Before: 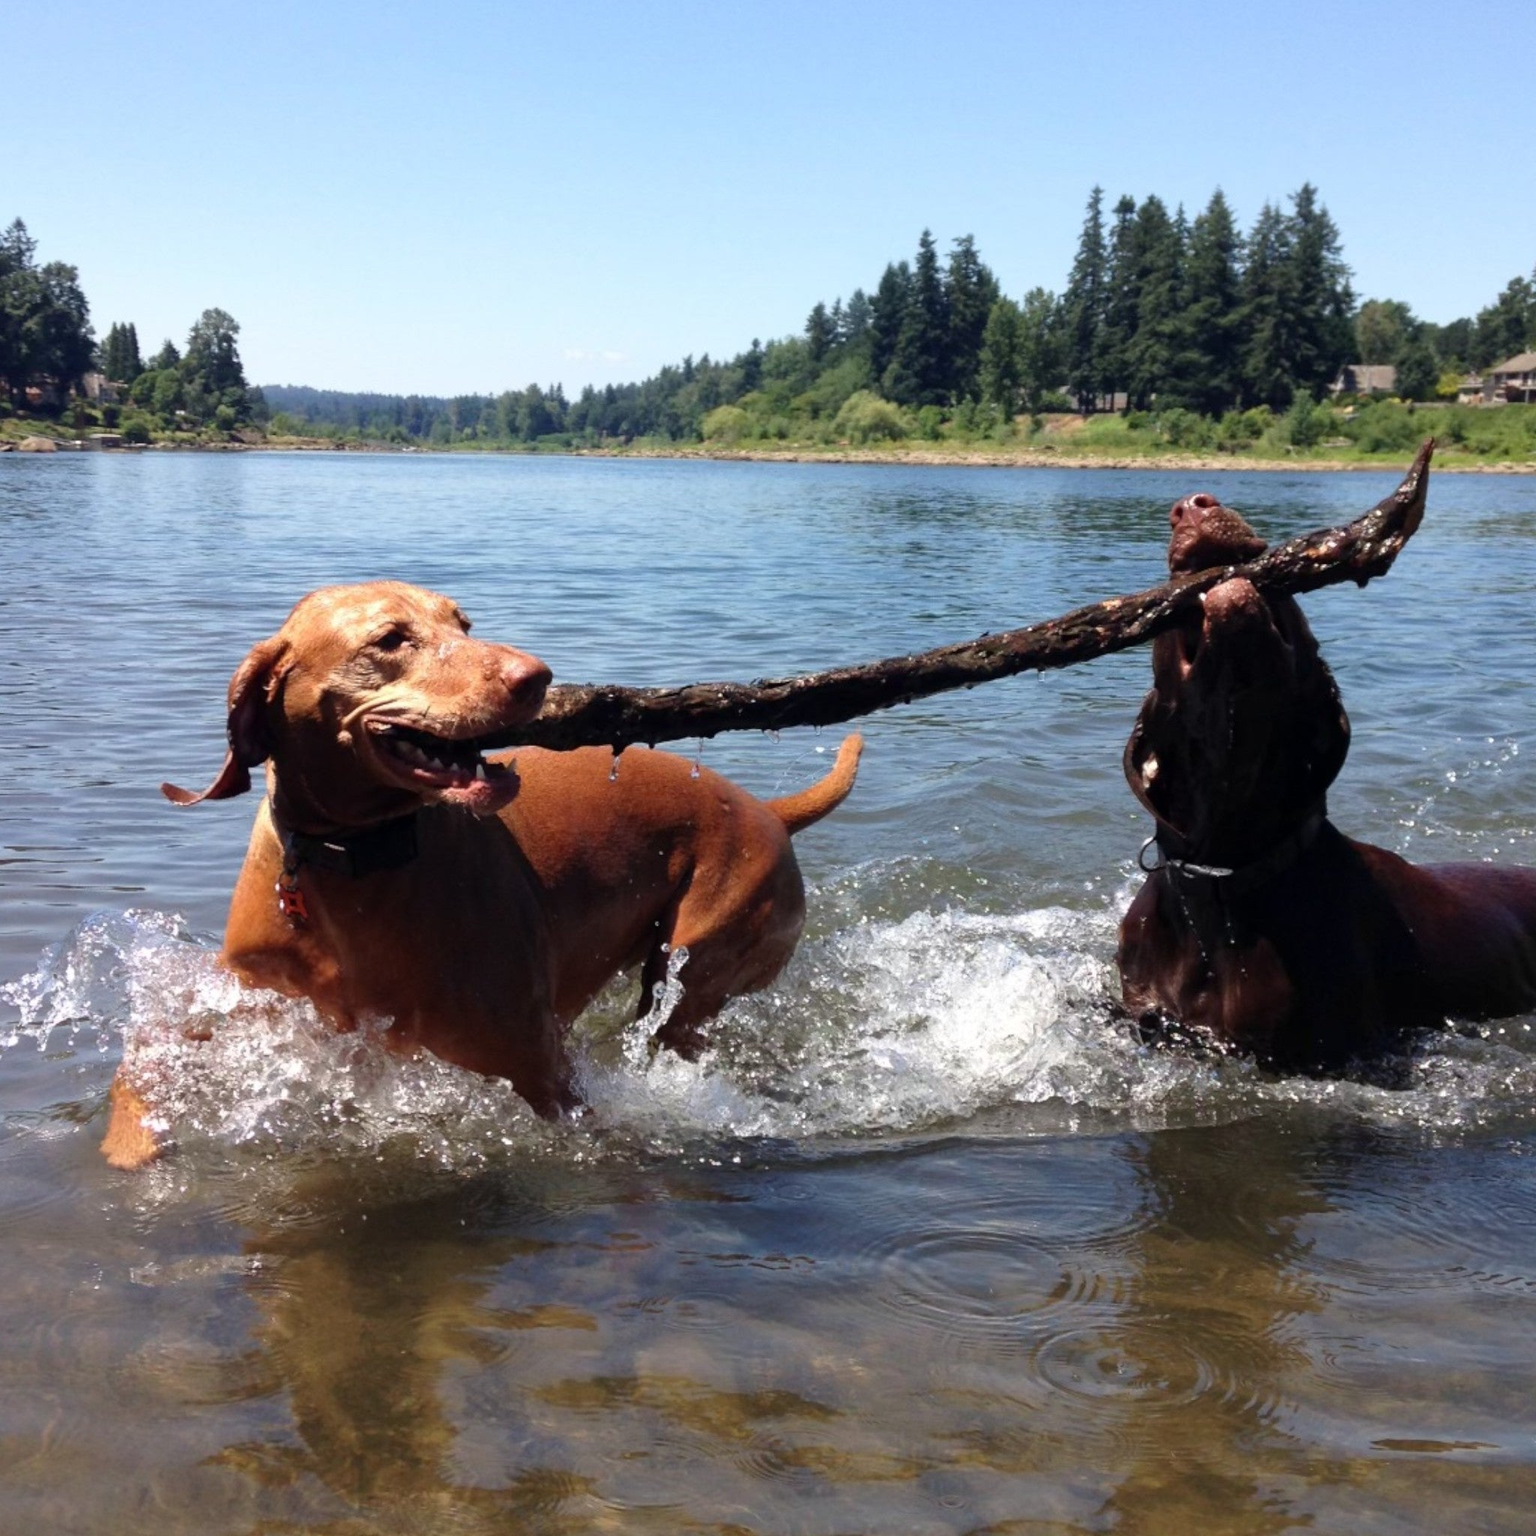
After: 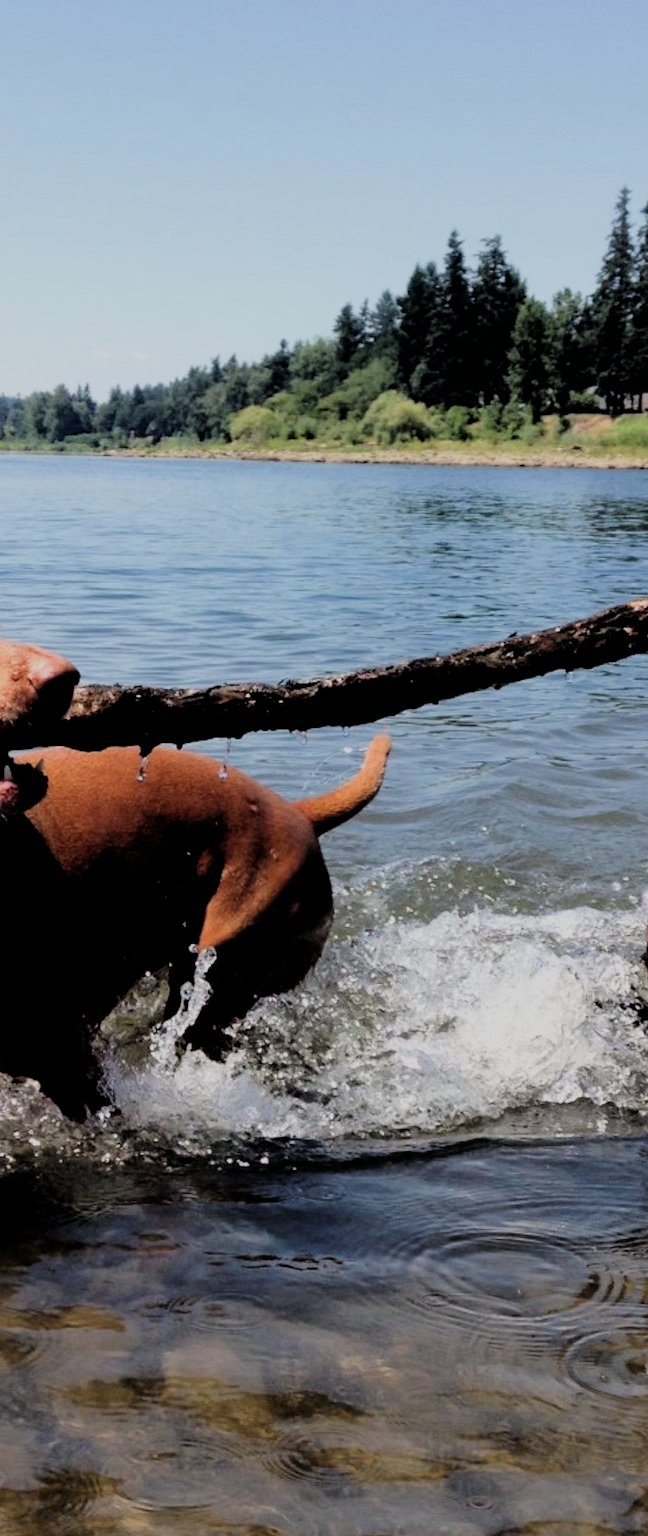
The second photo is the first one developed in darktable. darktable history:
crop: left 30.776%, right 27%
filmic rgb: black relative exposure -3.18 EV, white relative exposure 7.01 EV, threshold 5.99 EV, hardness 1.48, contrast 1.352, enable highlight reconstruction true
